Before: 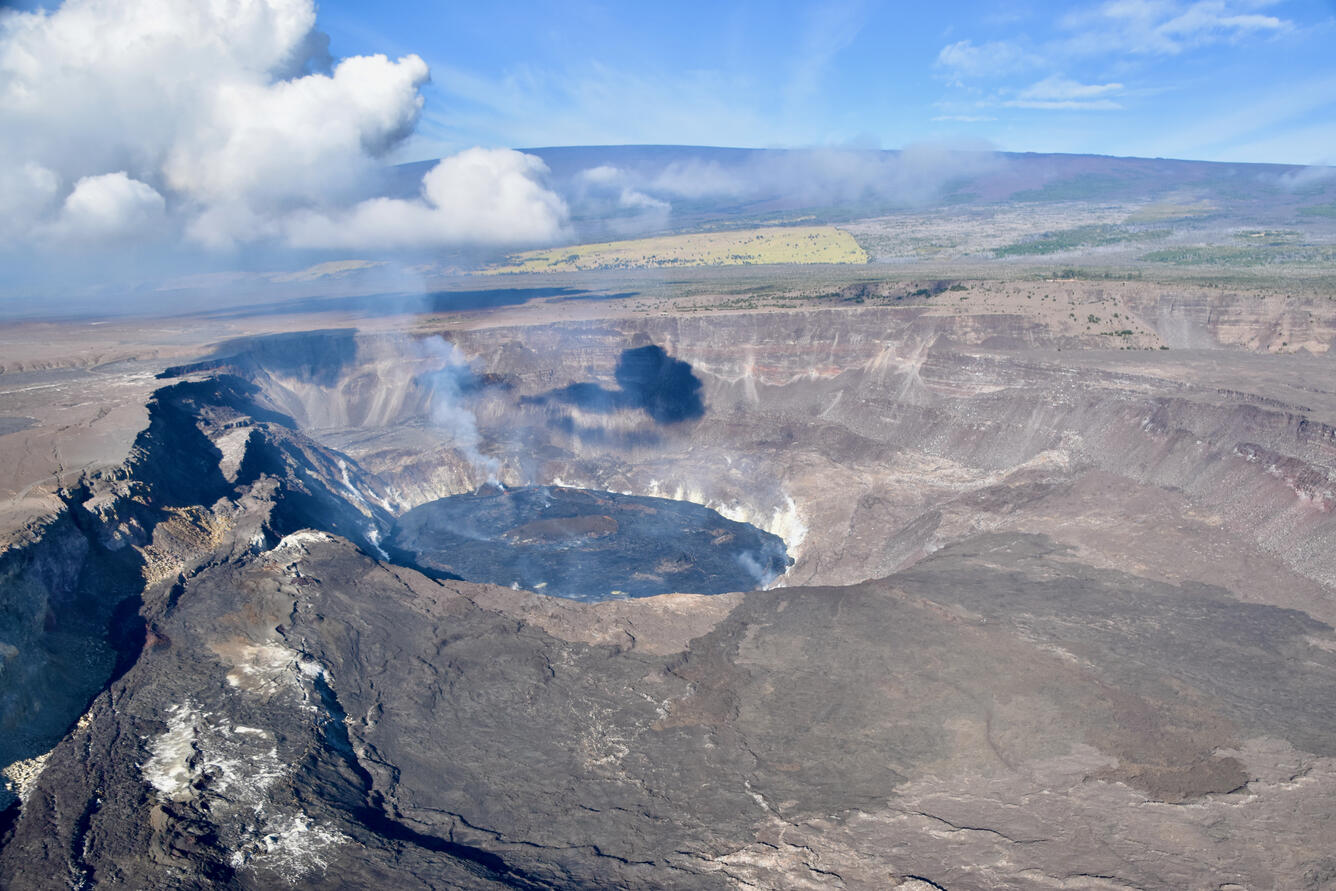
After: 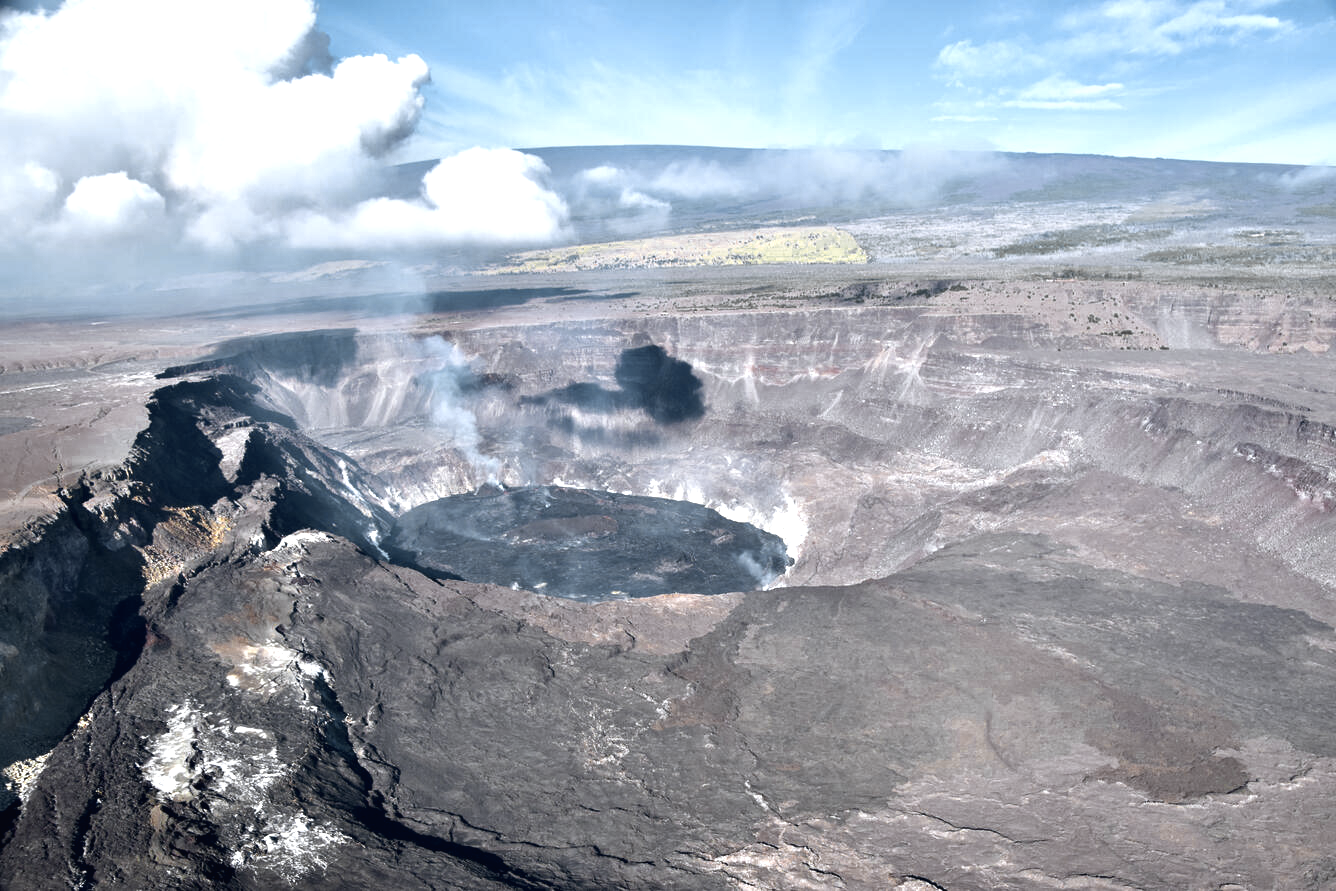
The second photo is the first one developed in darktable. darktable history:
color zones: curves: ch0 [(0.035, 0.242) (0.25, 0.5) (0.384, 0.214) (0.488, 0.255) (0.75, 0.5)]; ch1 [(0.063, 0.379) (0.25, 0.5) (0.354, 0.201) (0.489, 0.085) (0.729, 0.271)]; ch2 [(0.25, 0.5) (0.38, 0.517) (0.442, 0.51) (0.735, 0.456)], mix 31.58%
color balance rgb: highlights gain › luminance 16.463%, highlights gain › chroma 2.957%, highlights gain › hue 262.23°, global offset › luminance 0.235%, perceptual saturation grading › global saturation 16.465%, perceptual brilliance grading › highlights 15.394%, perceptual brilliance grading › mid-tones 6.493%, perceptual brilliance grading › shadows -15.481%, global vibrance 20%
